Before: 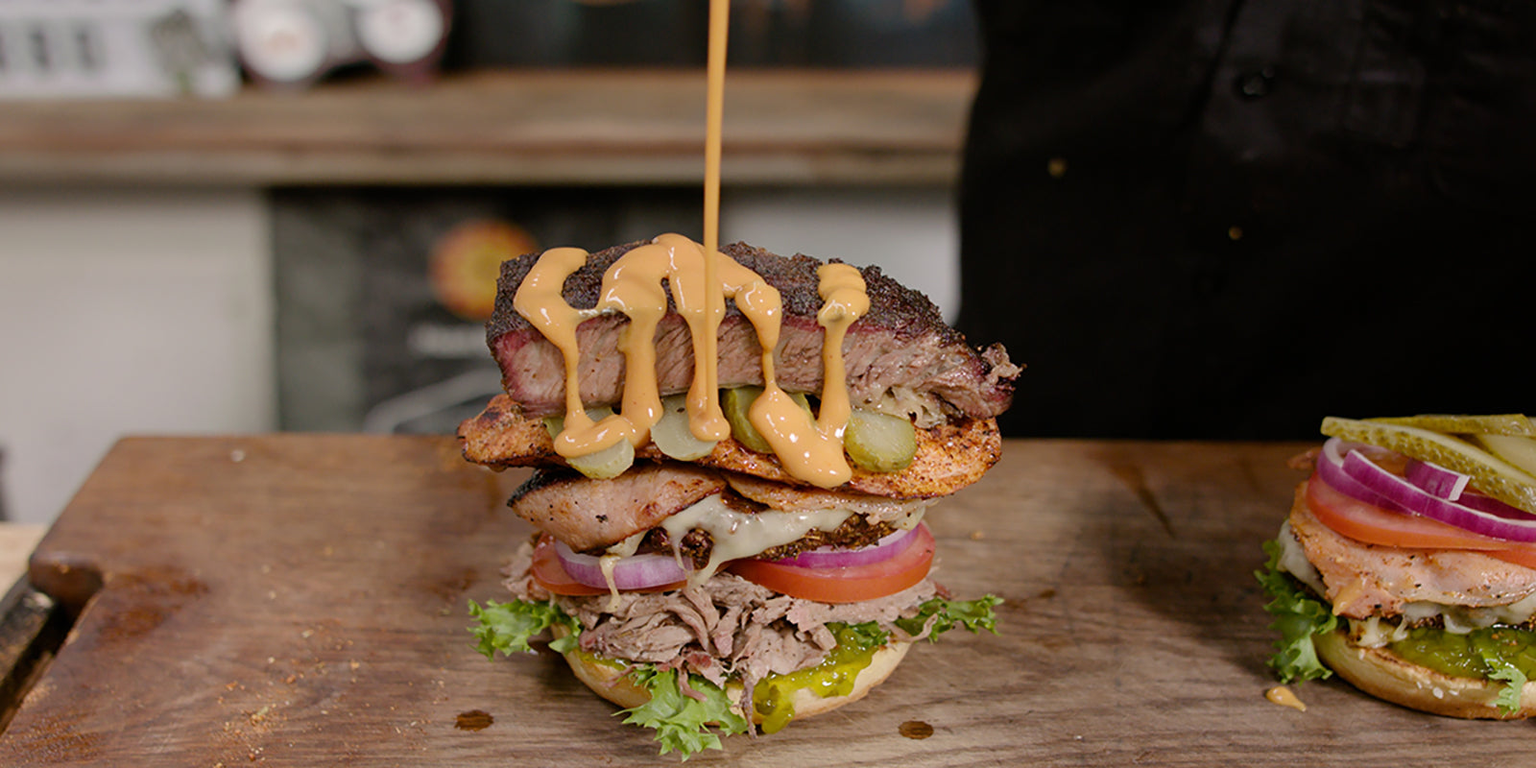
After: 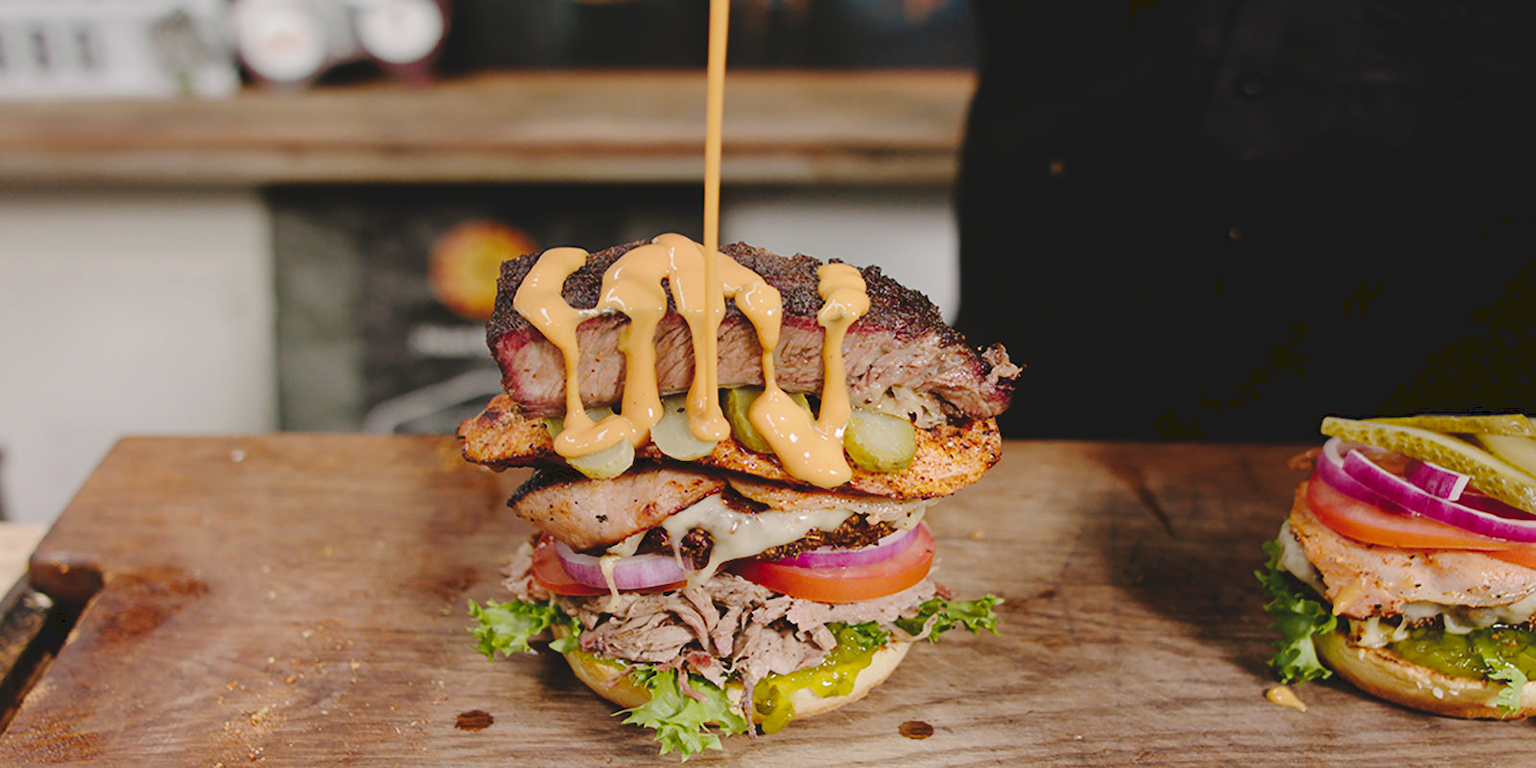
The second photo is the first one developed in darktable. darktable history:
exposure: compensate highlight preservation false
tone curve: curves: ch0 [(0, 0) (0.003, 0.09) (0.011, 0.095) (0.025, 0.097) (0.044, 0.108) (0.069, 0.117) (0.1, 0.129) (0.136, 0.151) (0.177, 0.185) (0.224, 0.229) (0.277, 0.299) (0.335, 0.379) (0.399, 0.469) (0.468, 0.55) (0.543, 0.629) (0.623, 0.702) (0.709, 0.775) (0.801, 0.85) (0.898, 0.91) (1, 1)], preserve colors none
